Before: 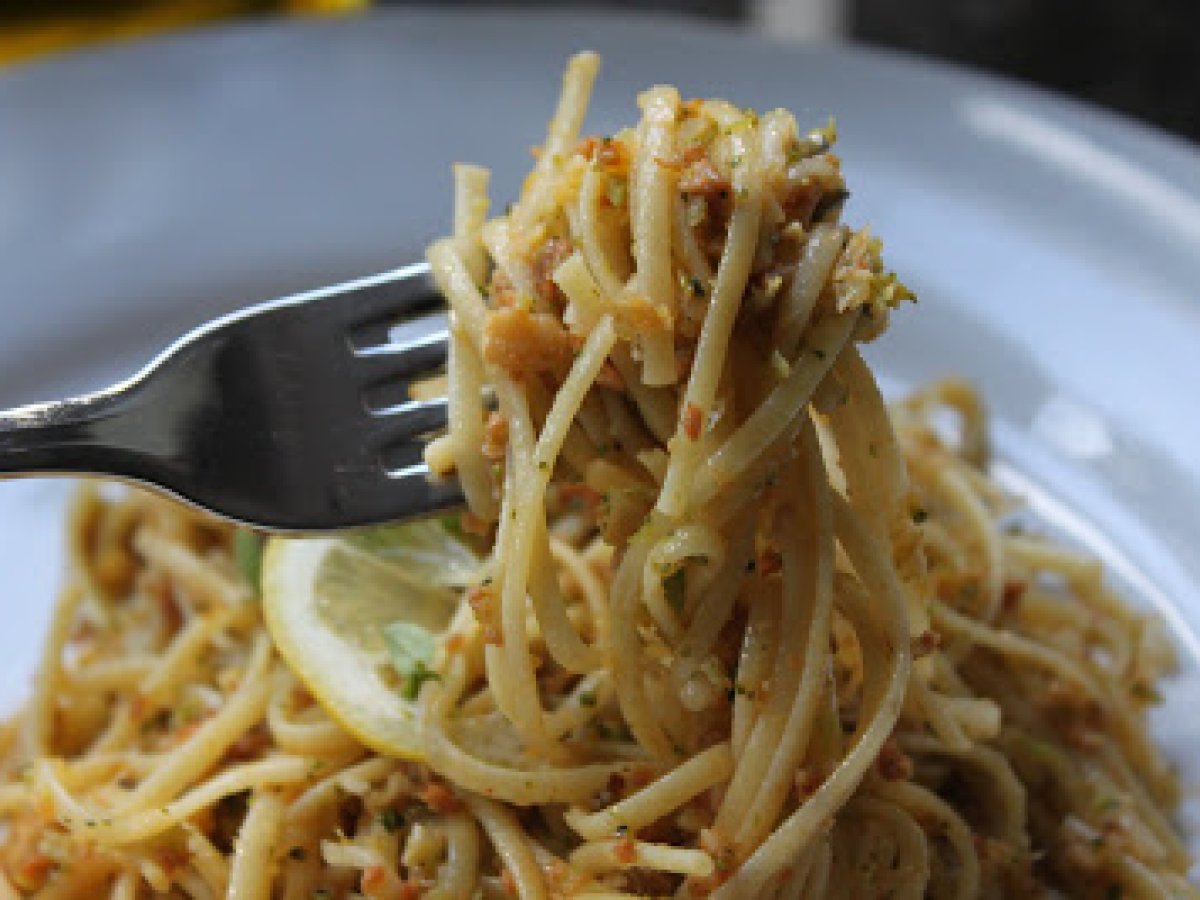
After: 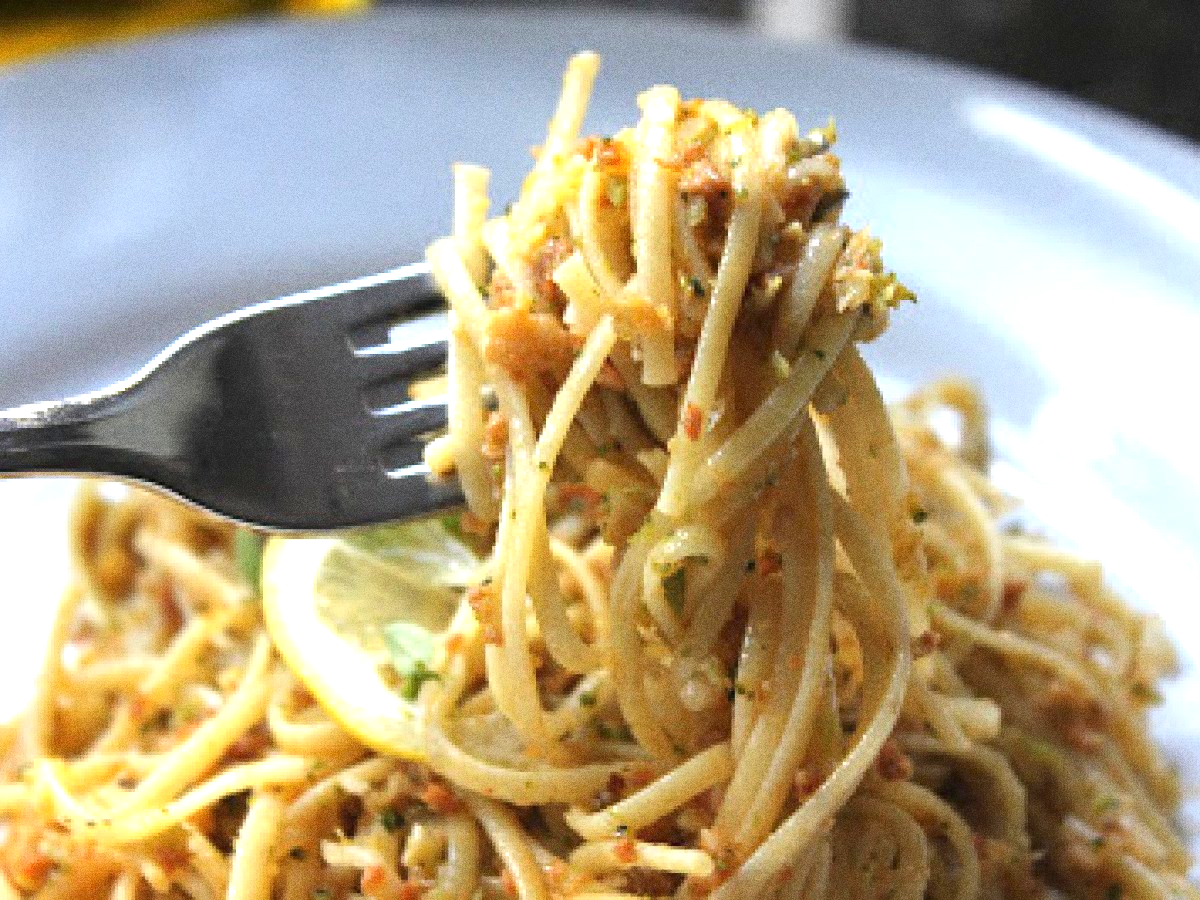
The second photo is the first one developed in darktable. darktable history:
exposure: black level correction 0, exposure 1.198 EV, compensate exposure bias true, compensate highlight preservation false
grain: coarseness 0.09 ISO, strength 40%
